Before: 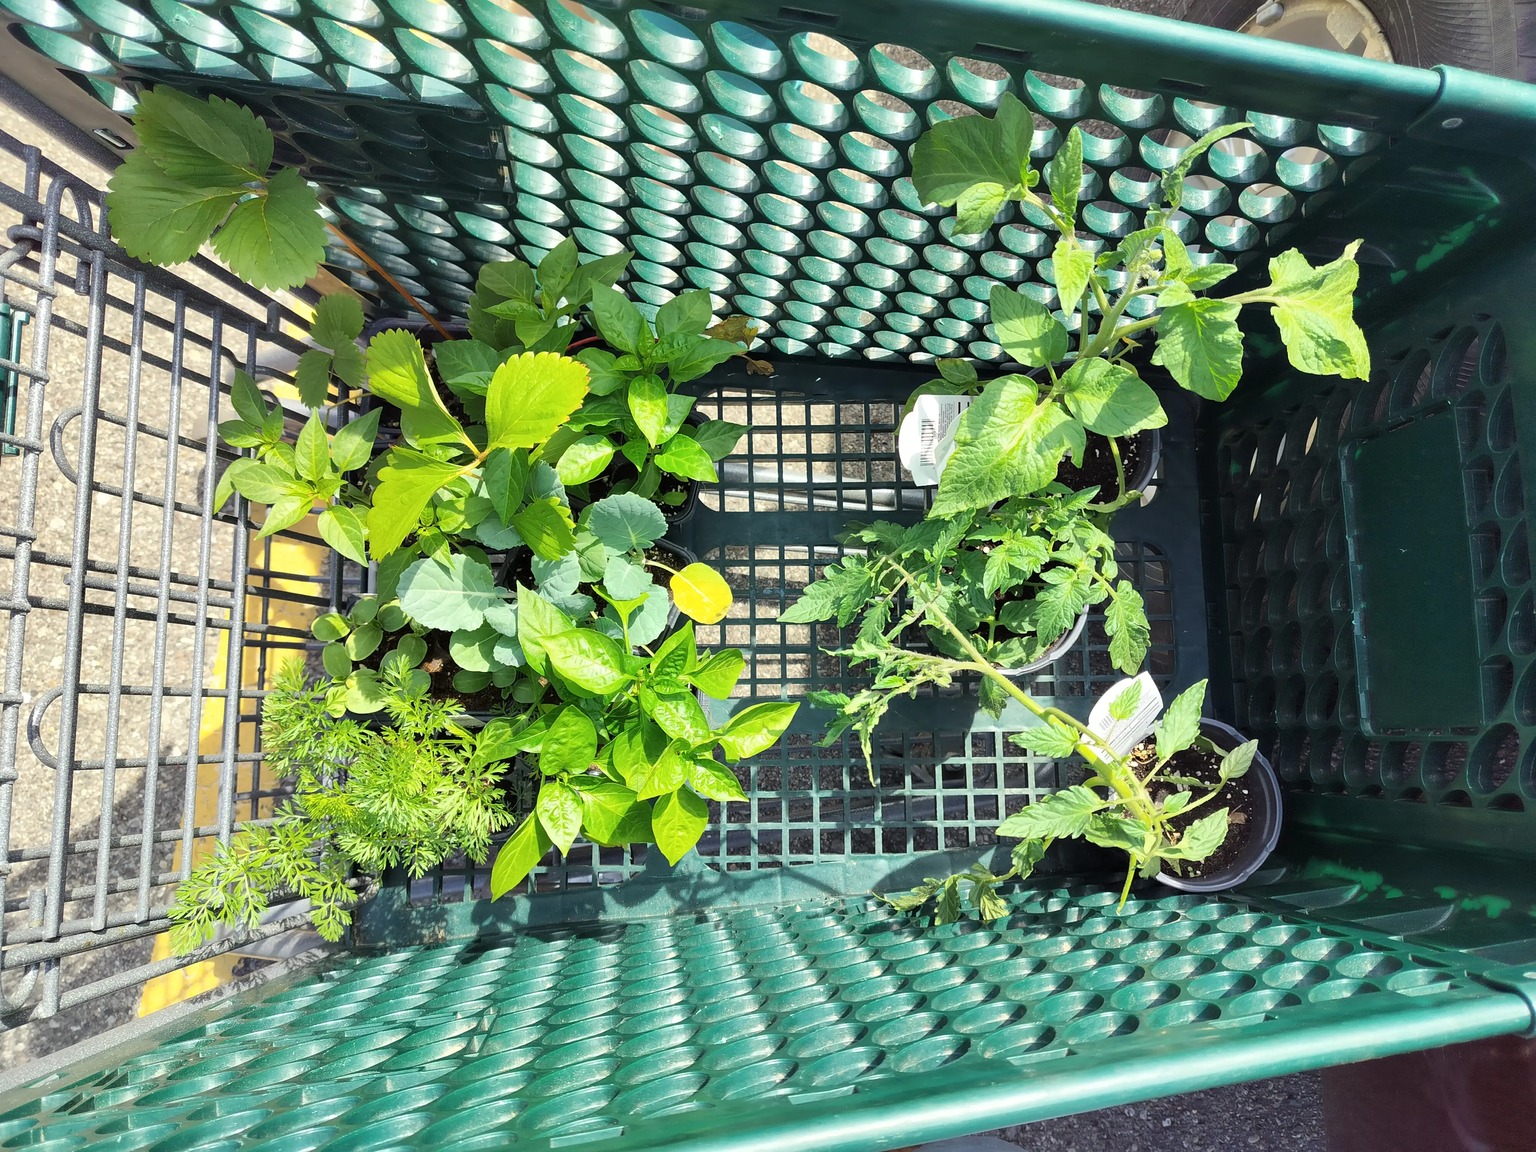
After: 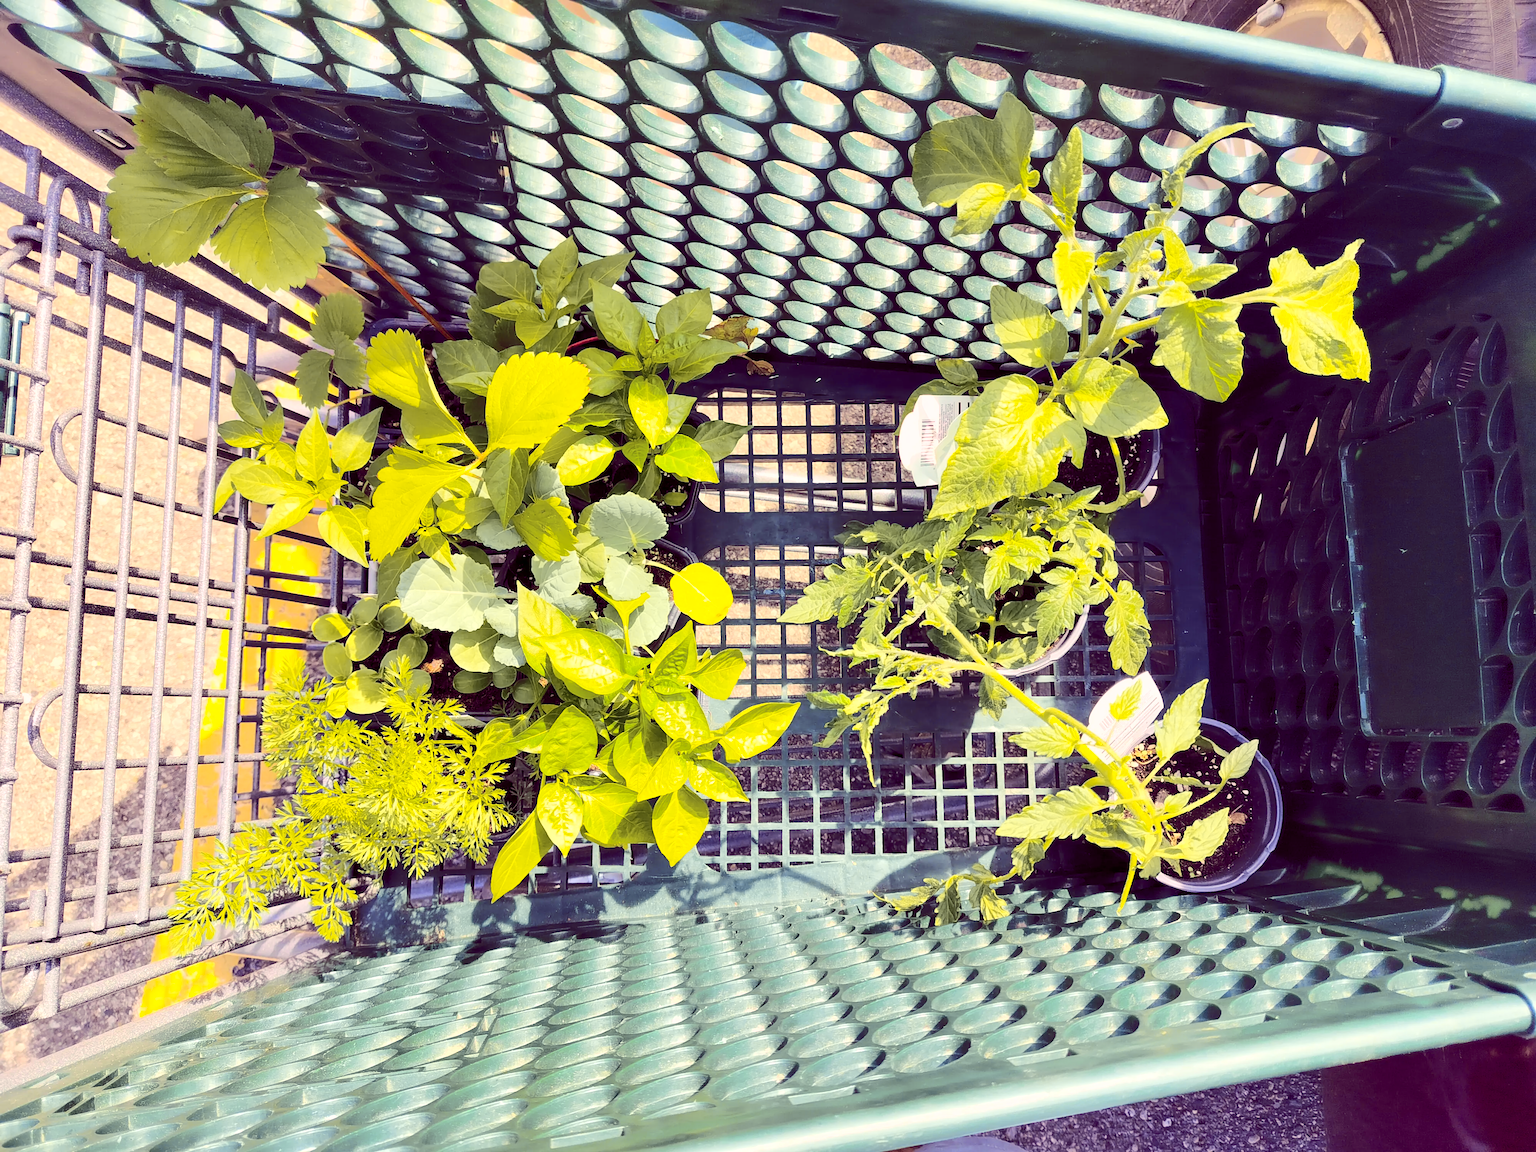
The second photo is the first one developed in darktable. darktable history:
tone curve: curves: ch0 [(0, 0) (0.21, 0.21) (0.43, 0.586) (0.65, 0.793) (1, 1)]; ch1 [(0, 0) (0.382, 0.447) (0.492, 0.484) (0.544, 0.547) (0.583, 0.578) (0.599, 0.595) (0.67, 0.673) (1, 1)]; ch2 [(0, 0) (0.411, 0.382) (0.492, 0.5) (0.531, 0.534) (0.56, 0.573) (0.599, 0.602) (0.696, 0.693) (1, 1)], color space Lab, independent channels, preserve colors none
color balance rgb: shadows lift › chroma 6.43%, shadows lift › hue 305.74°, highlights gain › chroma 2.43%, highlights gain › hue 35.74°, global offset › chroma 0.28%, global offset › hue 320.29°, linear chroma grading › global chroma 5.5%, perceptual saturation grading › global saturation 30%, contrast 5.15%
